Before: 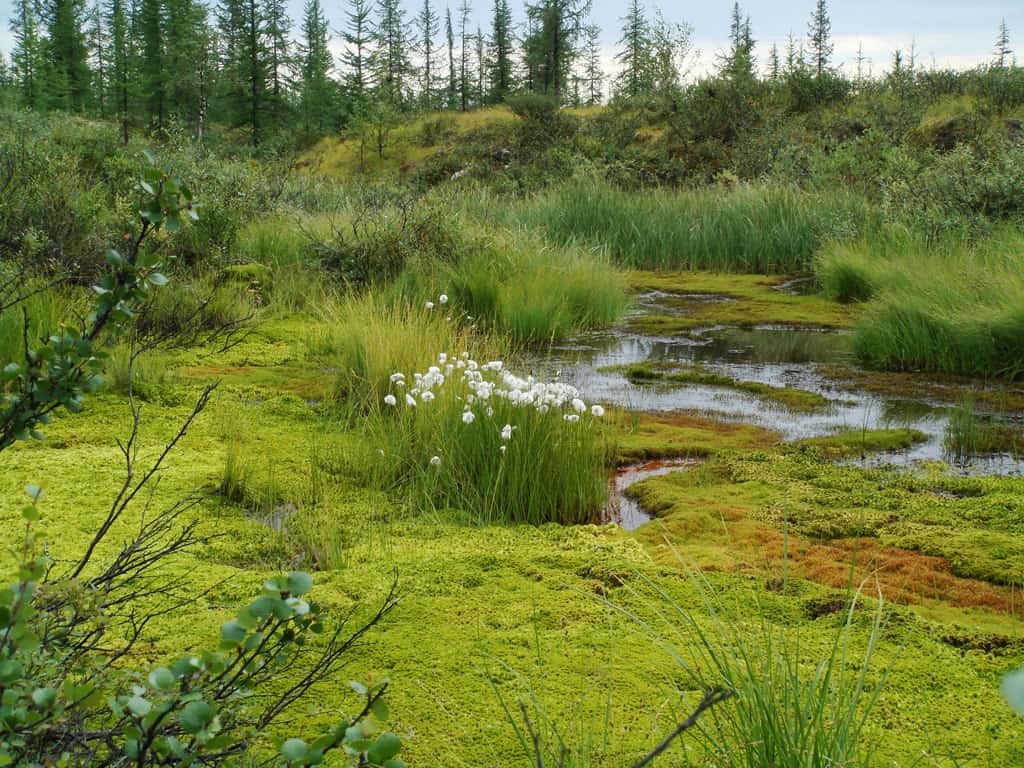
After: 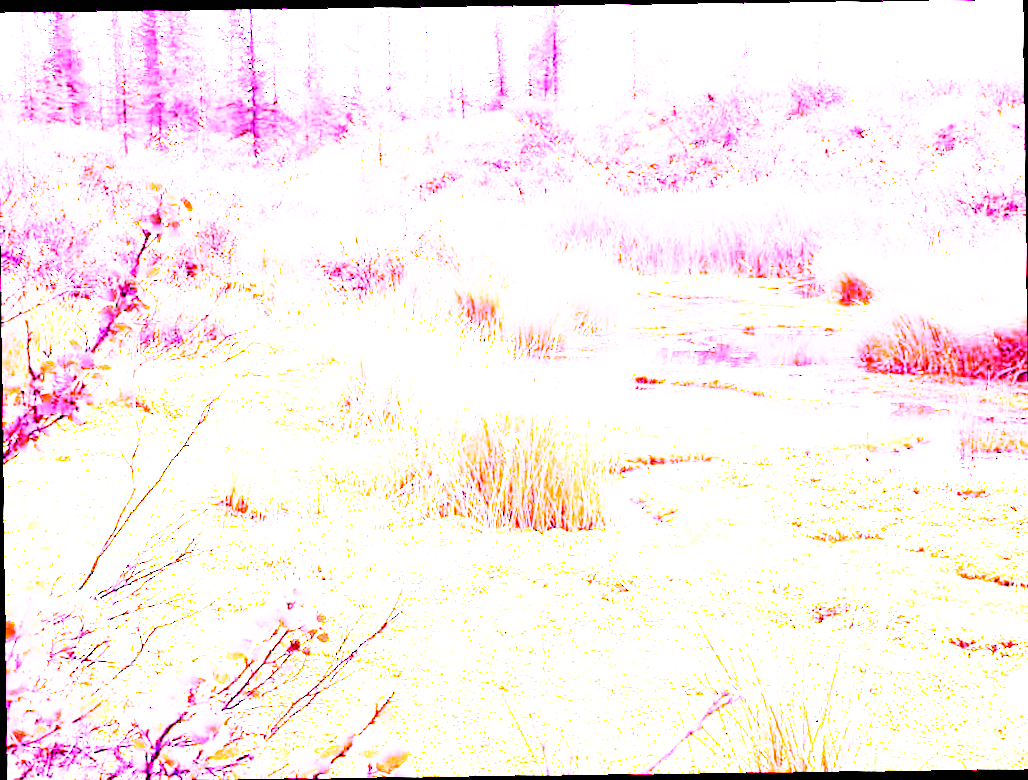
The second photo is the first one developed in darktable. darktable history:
white balance: red 8, blue 8
rotate and perspective: rotation -1.24°, automatic cropping off
crop and rotate: angle -0.5°
color contrast: green-magenta contrast 0.96
base curve: curves: ch0 [(0, 0) (0.007, 0.004) (0.027, 0.03) (0.046, 0.07) (0.207, 0.54) (0.442, 0.872) (0.673, 0.972) (1, 1)], preserve colors none
